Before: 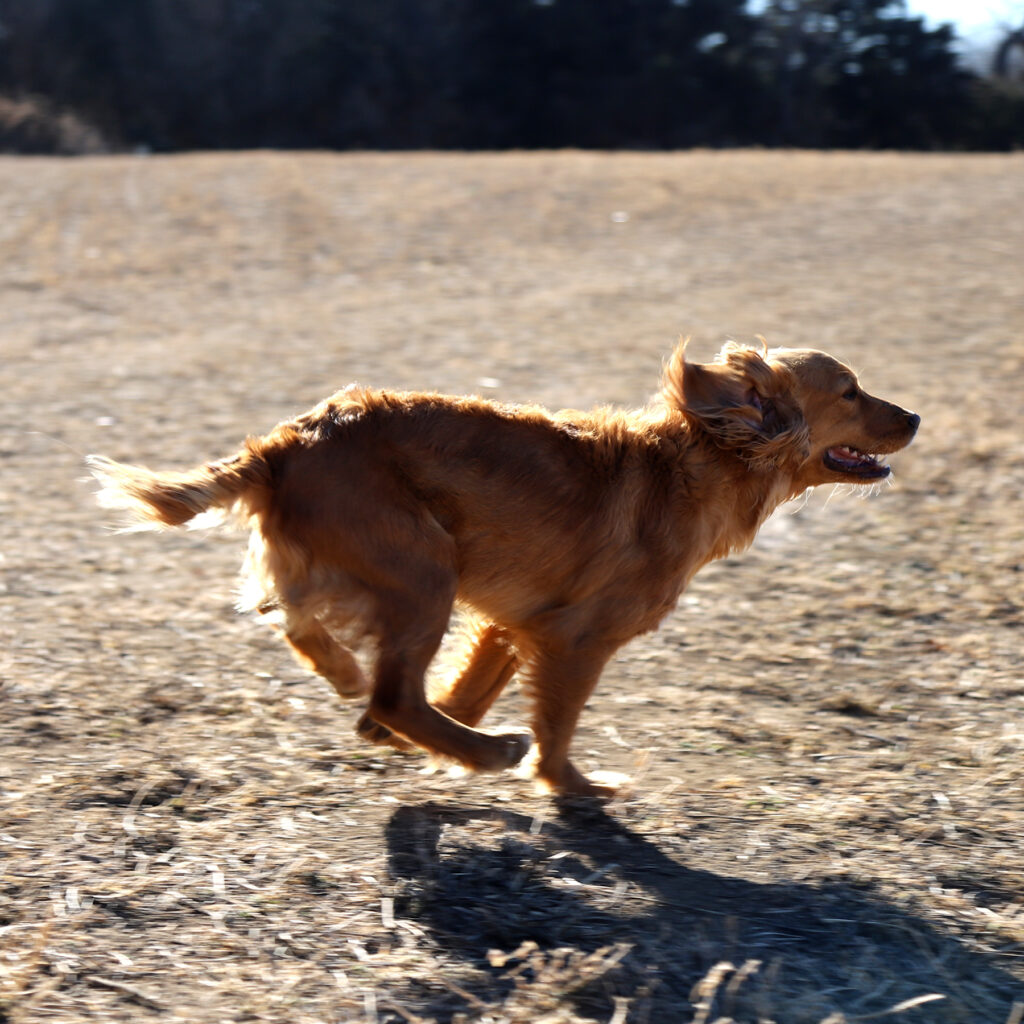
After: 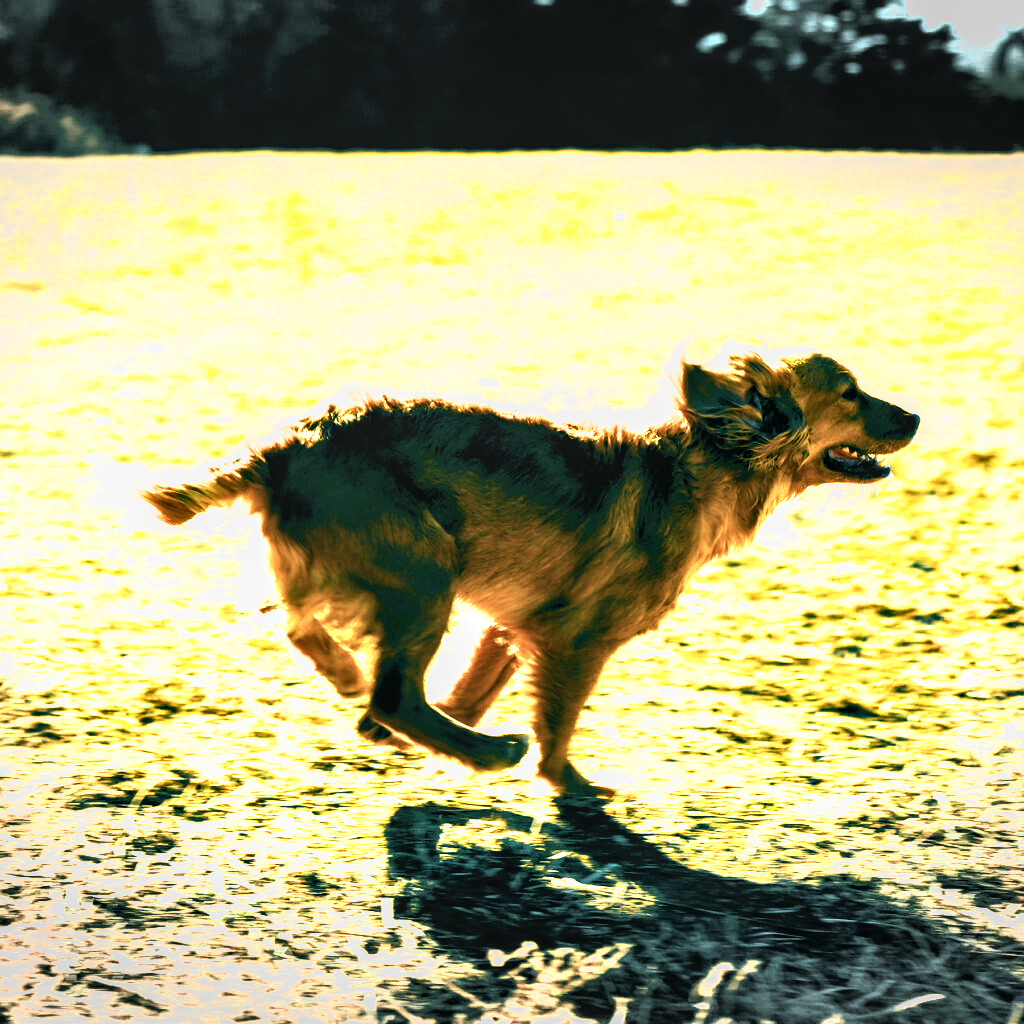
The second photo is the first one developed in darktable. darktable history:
local contrast: on, module defaults
filmic rgb: black relative exposure -7.82 EV, white relative exposure 4.29 EV, hardness 3.86, color science v6 (2022)
tone equalizer: on, module defaults
local contrast #1: highlights 19%, detail 186%
color balance: lift [1.005, 0.99, 1.007, 1.01], gamma [1, 1.034, 1.032, 0.966], gain [0.873, 1.055, 1.067, 0.933]
color zones: curves: ch0 [(0.018, 0.548) (0.197, 0.654) (0.425, 0.447) (0.605, 0.658) (0.732, 0.579)]; ch1 [(0.105, 0.531) (0.224, 0.531) (0.386, 0.39) (0.618, 0.456) (0.732, 0.456) (0.956, 0.421)]; ch2 [(0.039, 0.583) (0.215, 0.465) (0.399, 0.544) (0.465, 0.548) (0.614, 0.447) (0.724, 0.43) (0.882, 0.623) (0.956, 0.632)]
shadows and highlights: shadows 37.27, highlights -28.18, soften with gaussian
vignetting: fall-off start 100%, brightness -0.282, width/height ratio 1.31
color balance rgb: linear chroma grading › global chroma 20%, perceptual saturation grading › global saturation 65%, perceptual saturation grading › highlights 60%, perceptual saturation grading › mid-tones 50%, perceptual saturation grading › shadows 50%, perceptual brilliance grading › global brilliance 30%, perceptual brilliance grading › highlights 50%, perceptual brilliance grading › mid-tones 50%, perceptual brilliance grading › shadows -22%, global vibrance 20%
